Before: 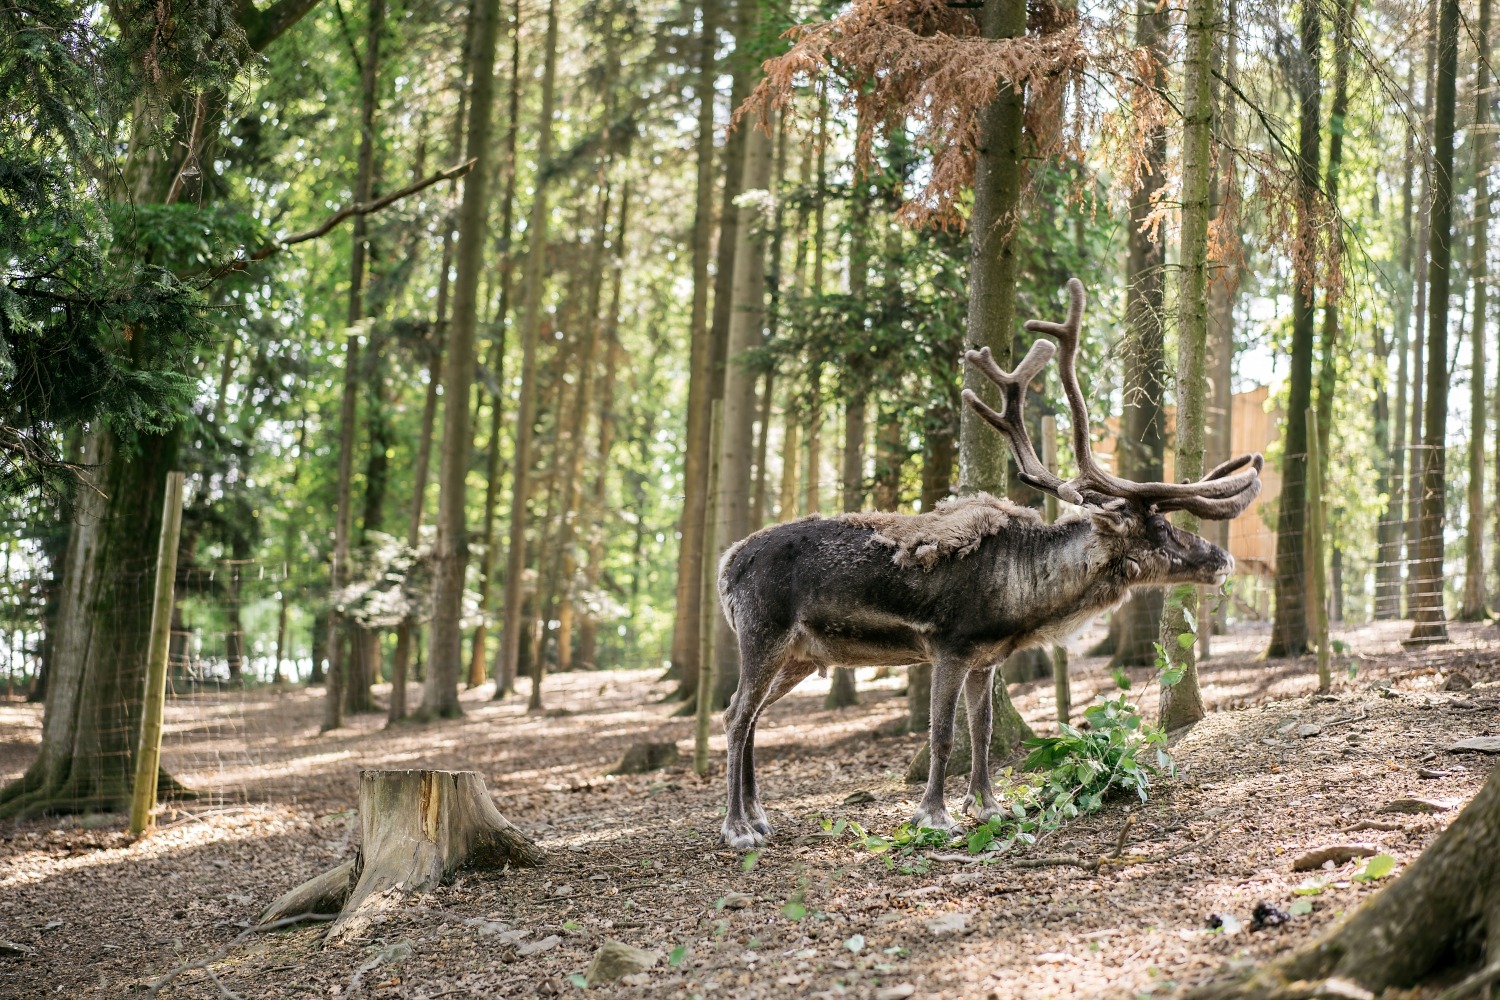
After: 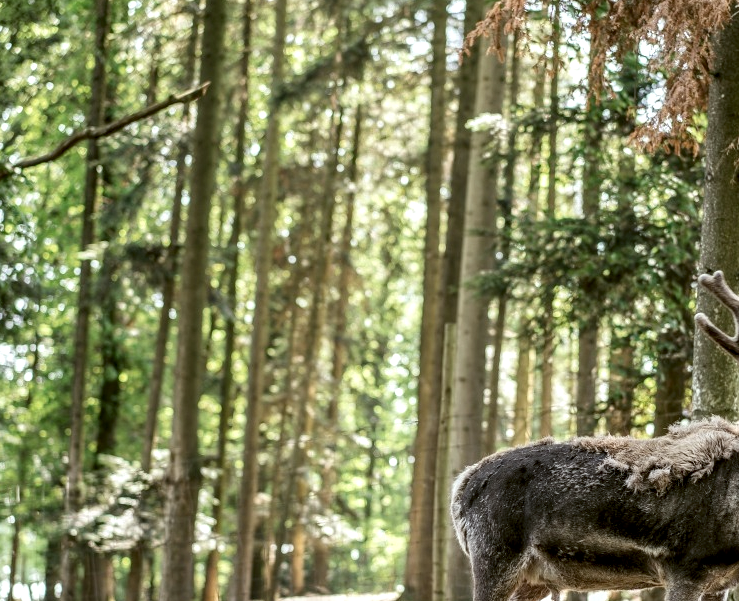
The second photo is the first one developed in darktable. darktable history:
local contrast: detail 150%
color balance: lift [1.004, 1.002, 1.002, 0.998], gamma [1, 1.007, 1.002, 0.993], gain [1, 0.977, 1.013, 1.023], contrast -3.64%
crop: left 17.835%, top 7.675%, right 32.881%, bottom 32.213%
